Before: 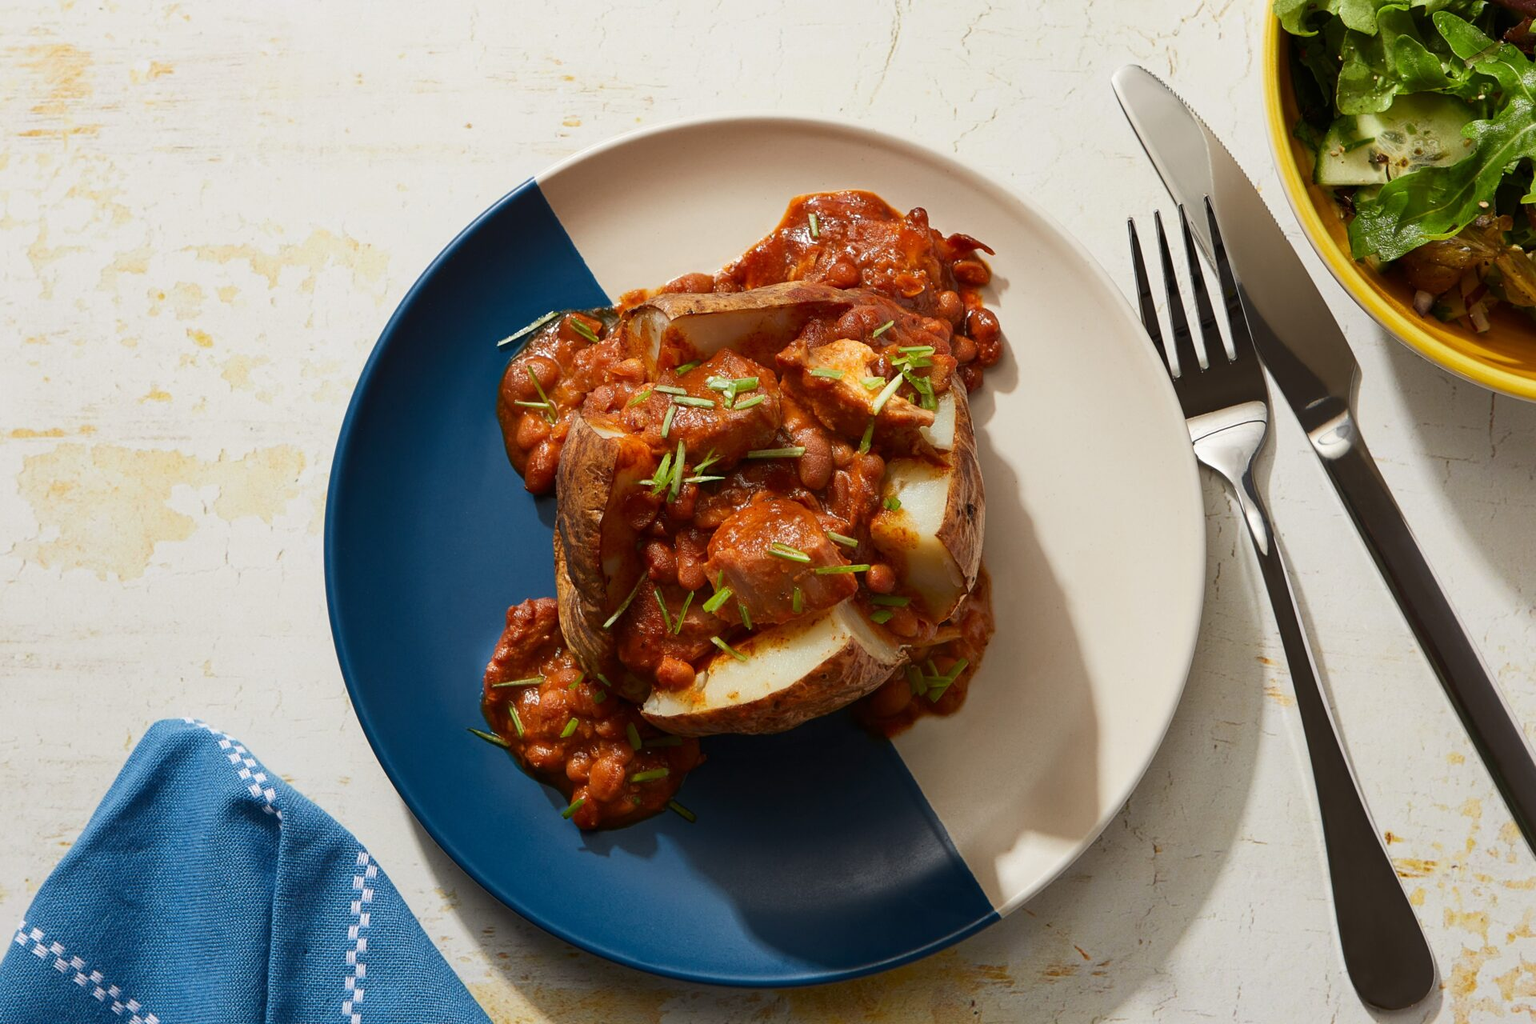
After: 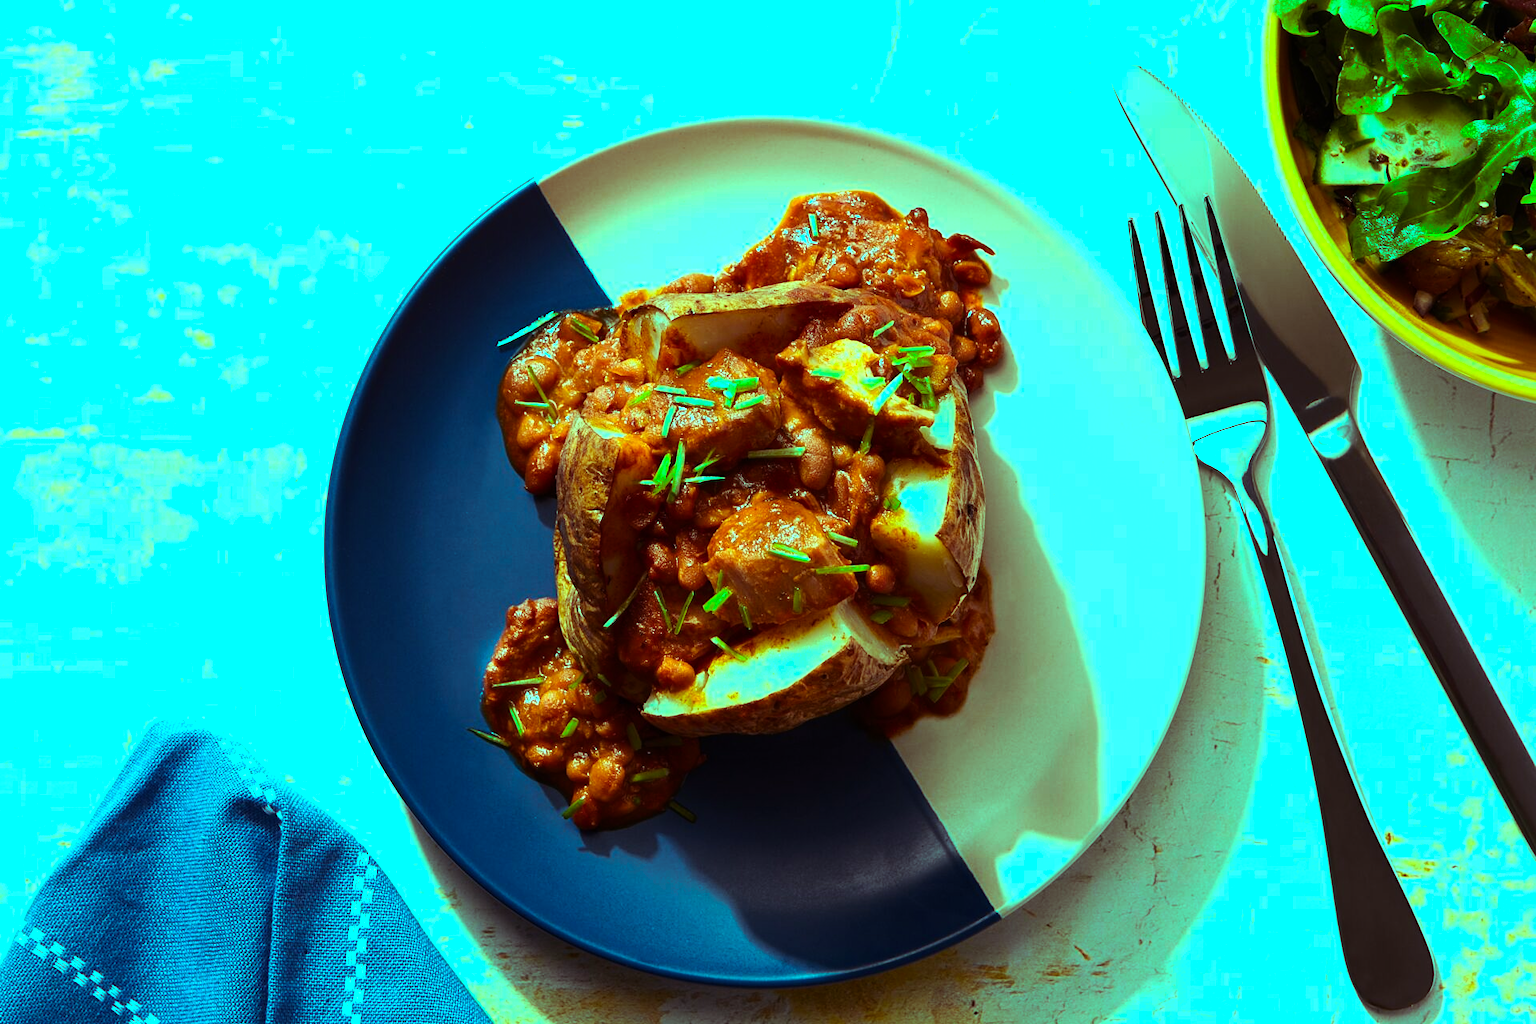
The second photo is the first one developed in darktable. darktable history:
tone equalizer: -8 EV -0.75 EV, -7 EV -0.7 EV, -6 EV -0.6 EV, -5 EV -0.4 EV, -3 EV 0.4 EV, -2 EV 0.6 EV, -1 EV 0.7 EV, +0 EV 0.75 EV, edges refinement/feathering 500, mask exposure compensation -1.57 EV, preserve details no
color balance rgb: shadows lift › luminance 0.49%, shadows lift › chroma 6.83%, shadows lift › hue 300.29°, power › hue 208.98°, highlights gain › luminance 20.24%, highlights gain › chroma 13.17%, highlights gain › hue 173.85°, perceptual saturation grading › global saturation 18.05%
